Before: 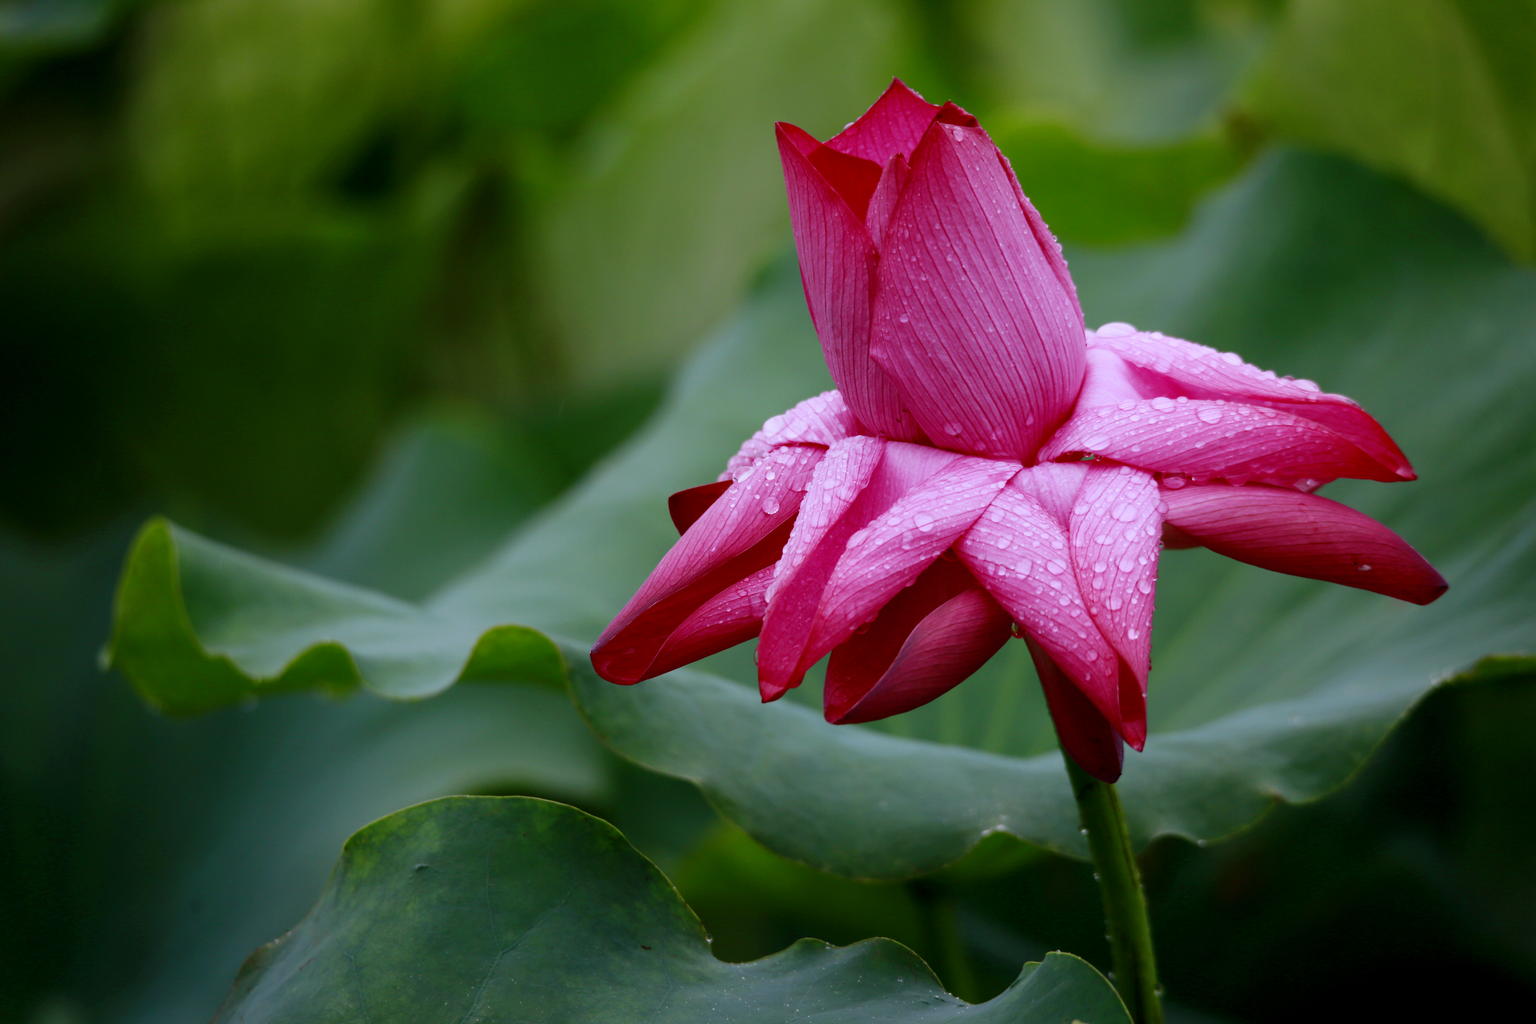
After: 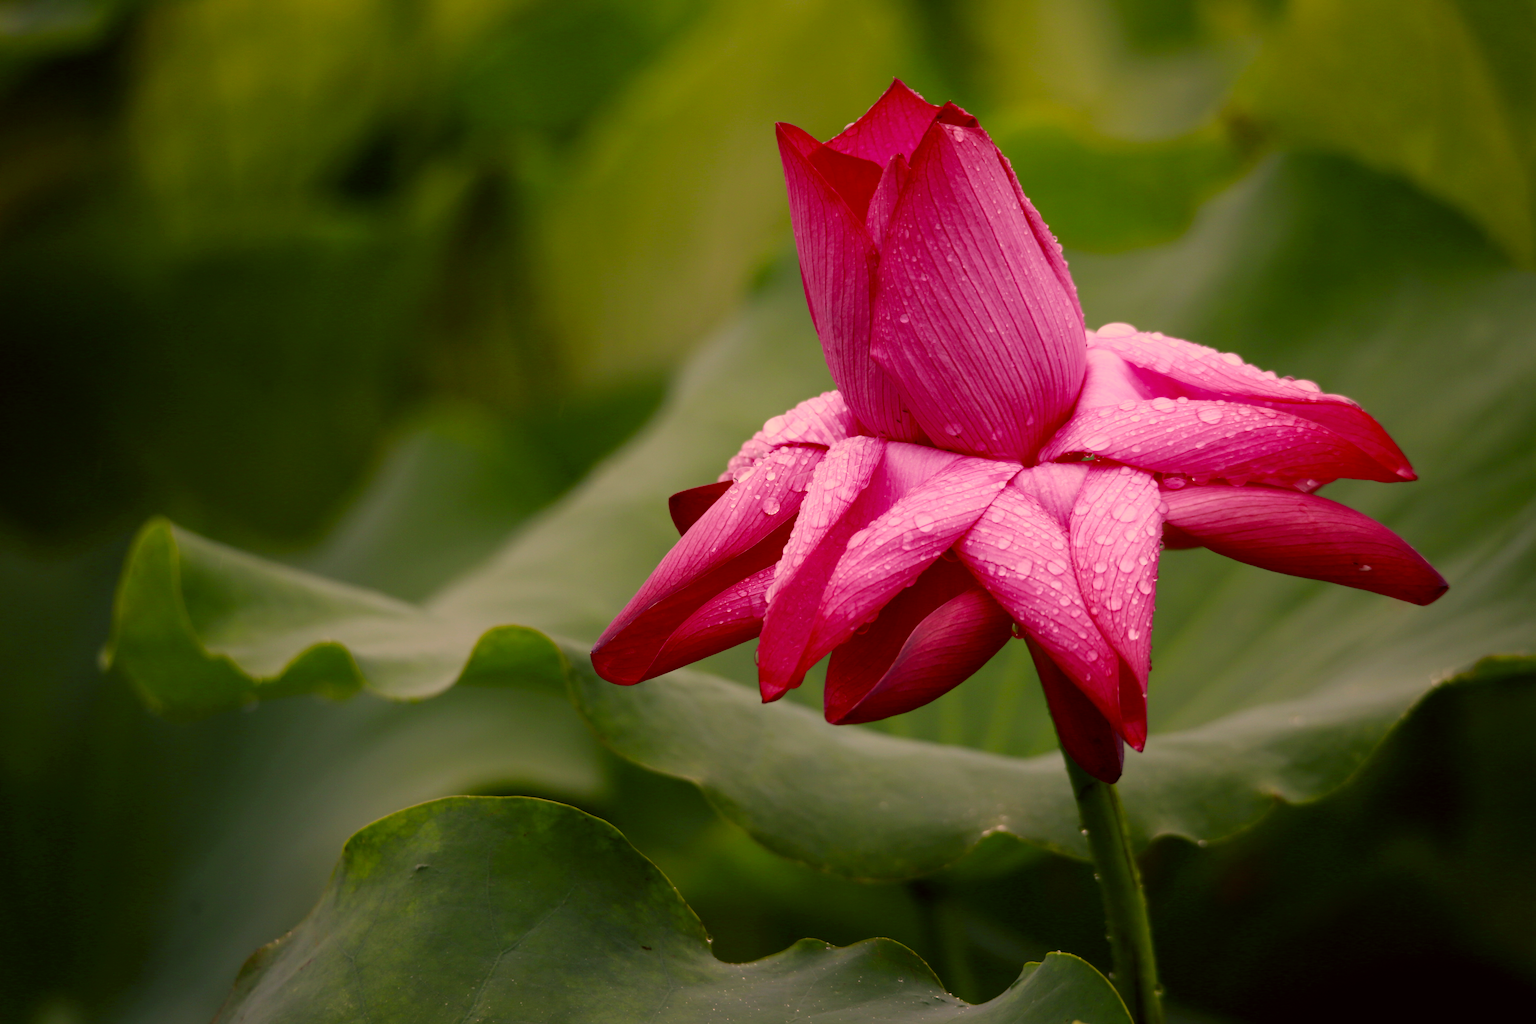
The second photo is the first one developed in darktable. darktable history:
color correction: highlights a* 17.94, highlights b* 35.39, shadows a* 1.48, shadows b* 6.42, saturation 1.01
